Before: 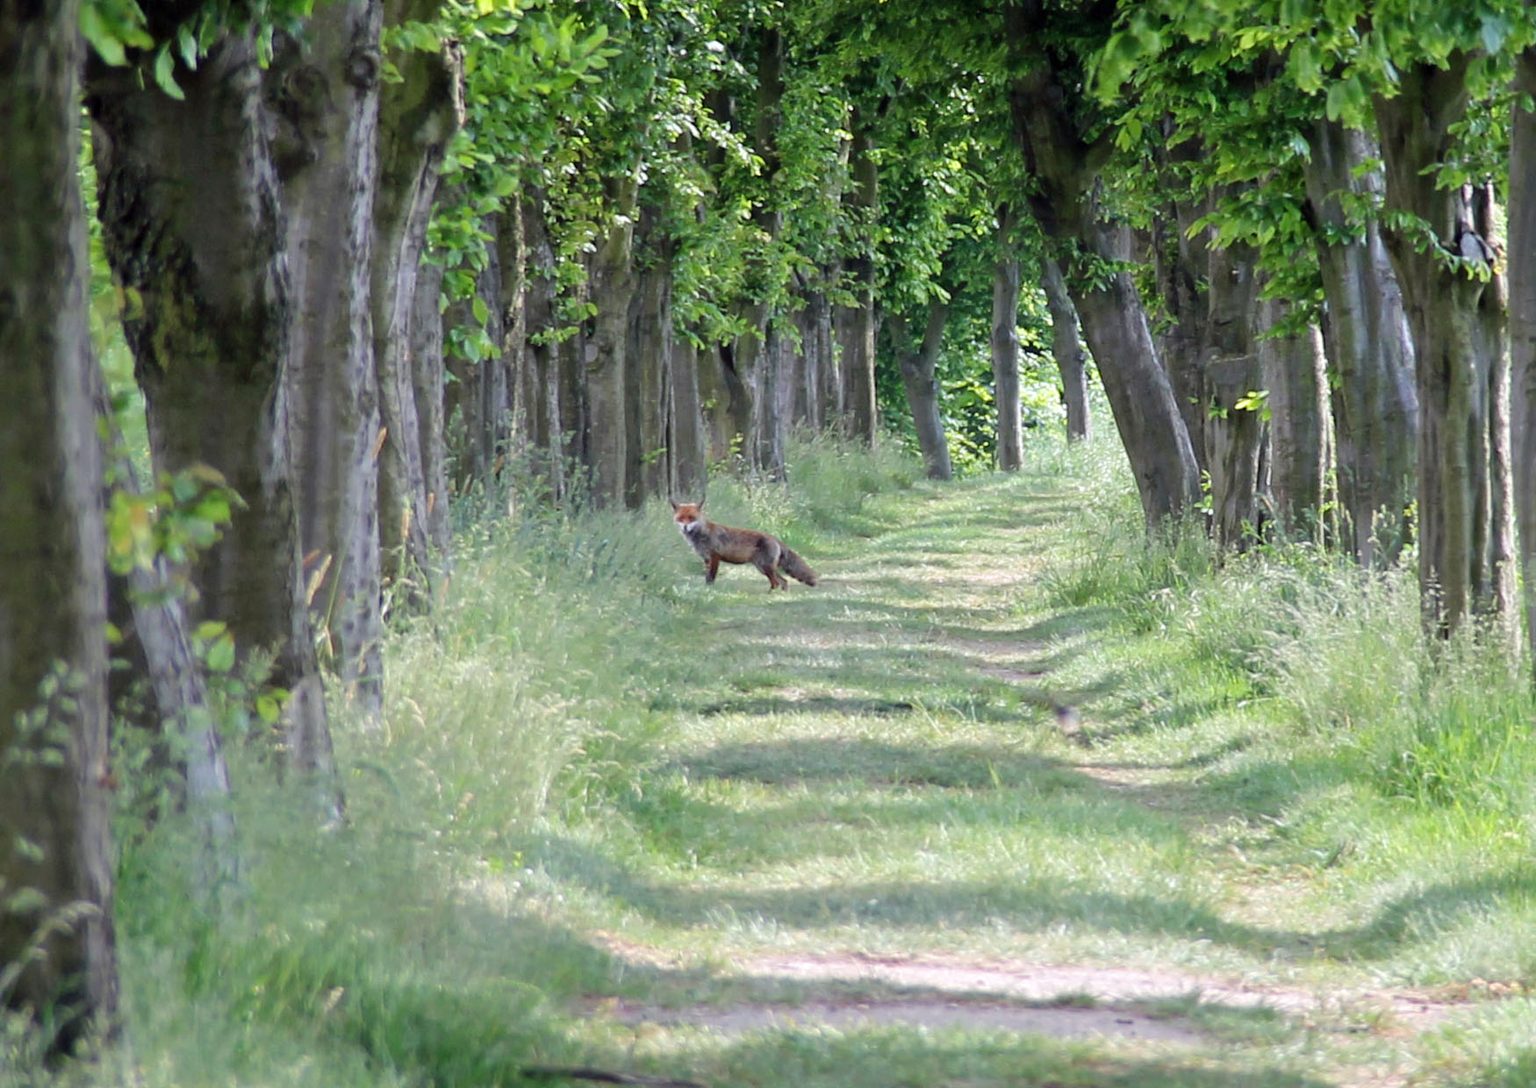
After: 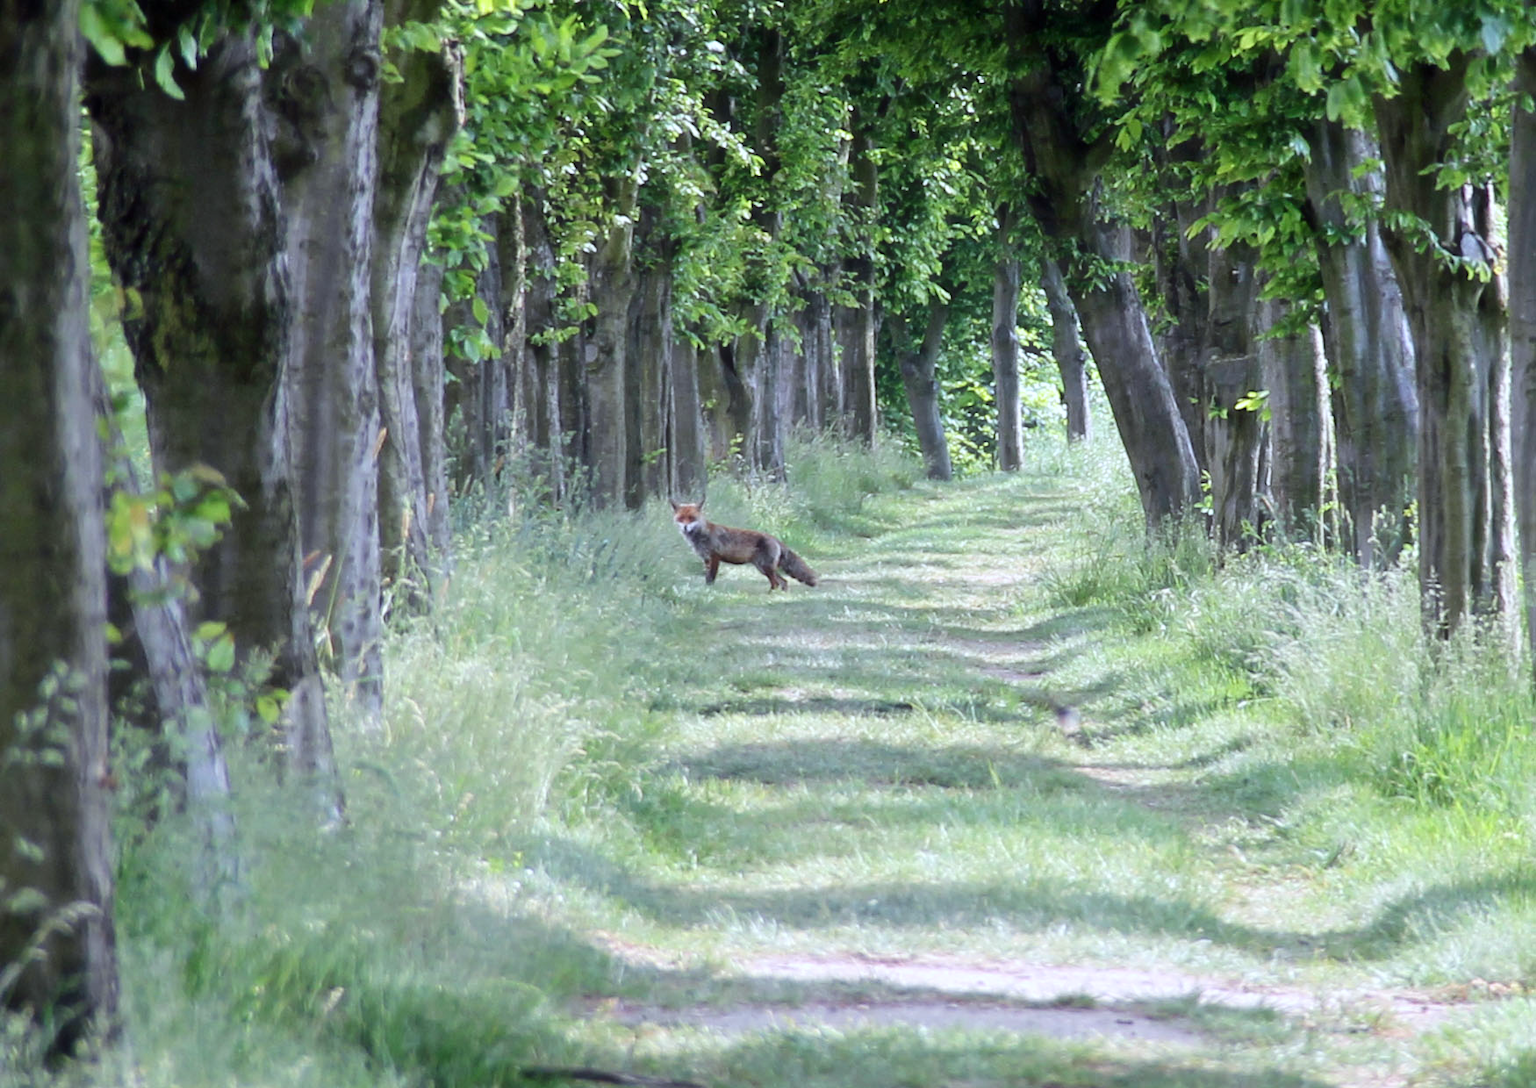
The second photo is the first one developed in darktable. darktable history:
haze removal: strength -0.1, adaptive false
white balance: red 0.954, blue 1.079
contrast brightness saturation: contrast 0.14
exposure: exposure 0.014 EV, compensate highlight preservation false
